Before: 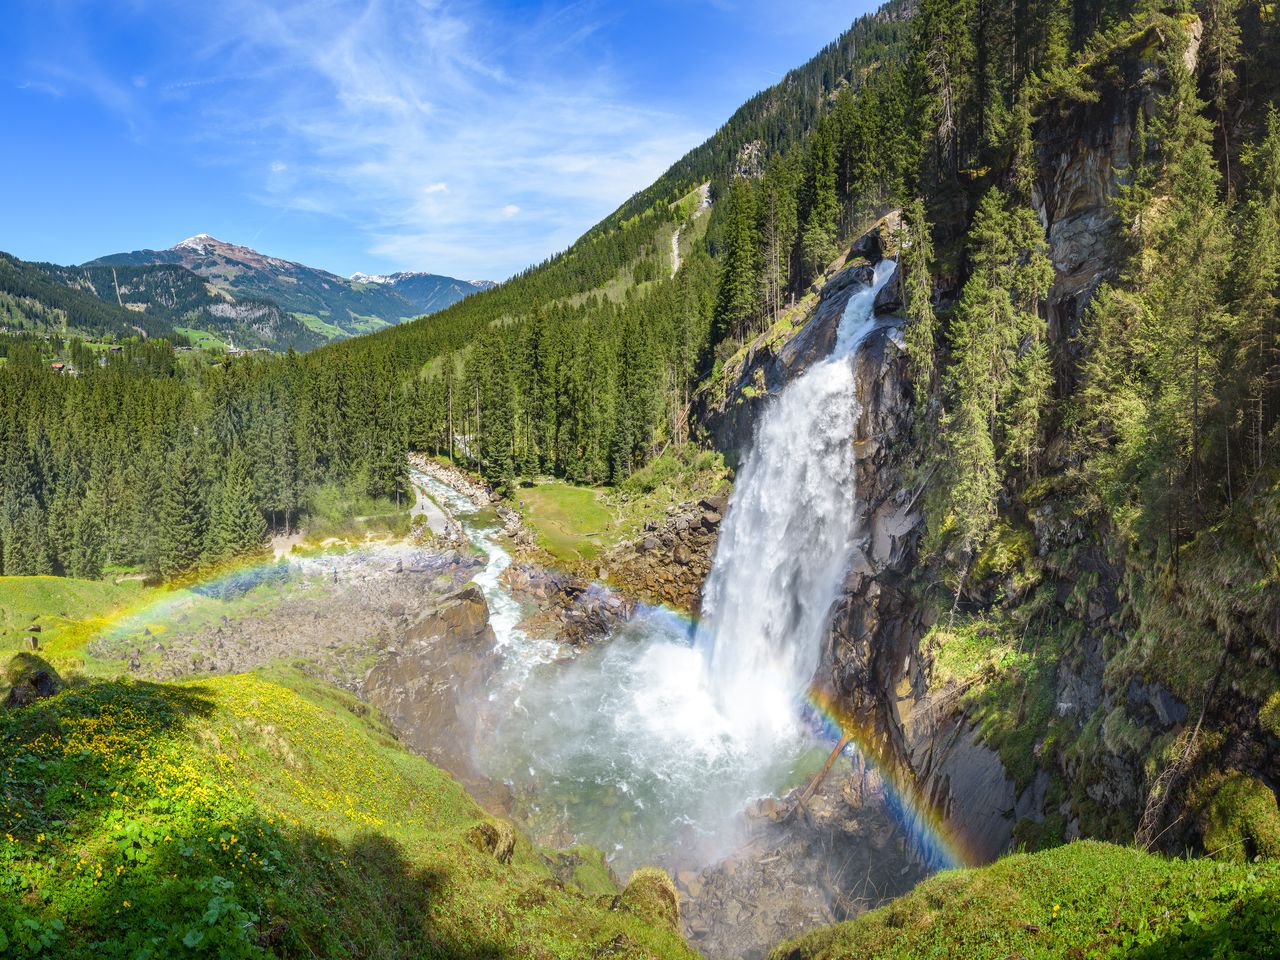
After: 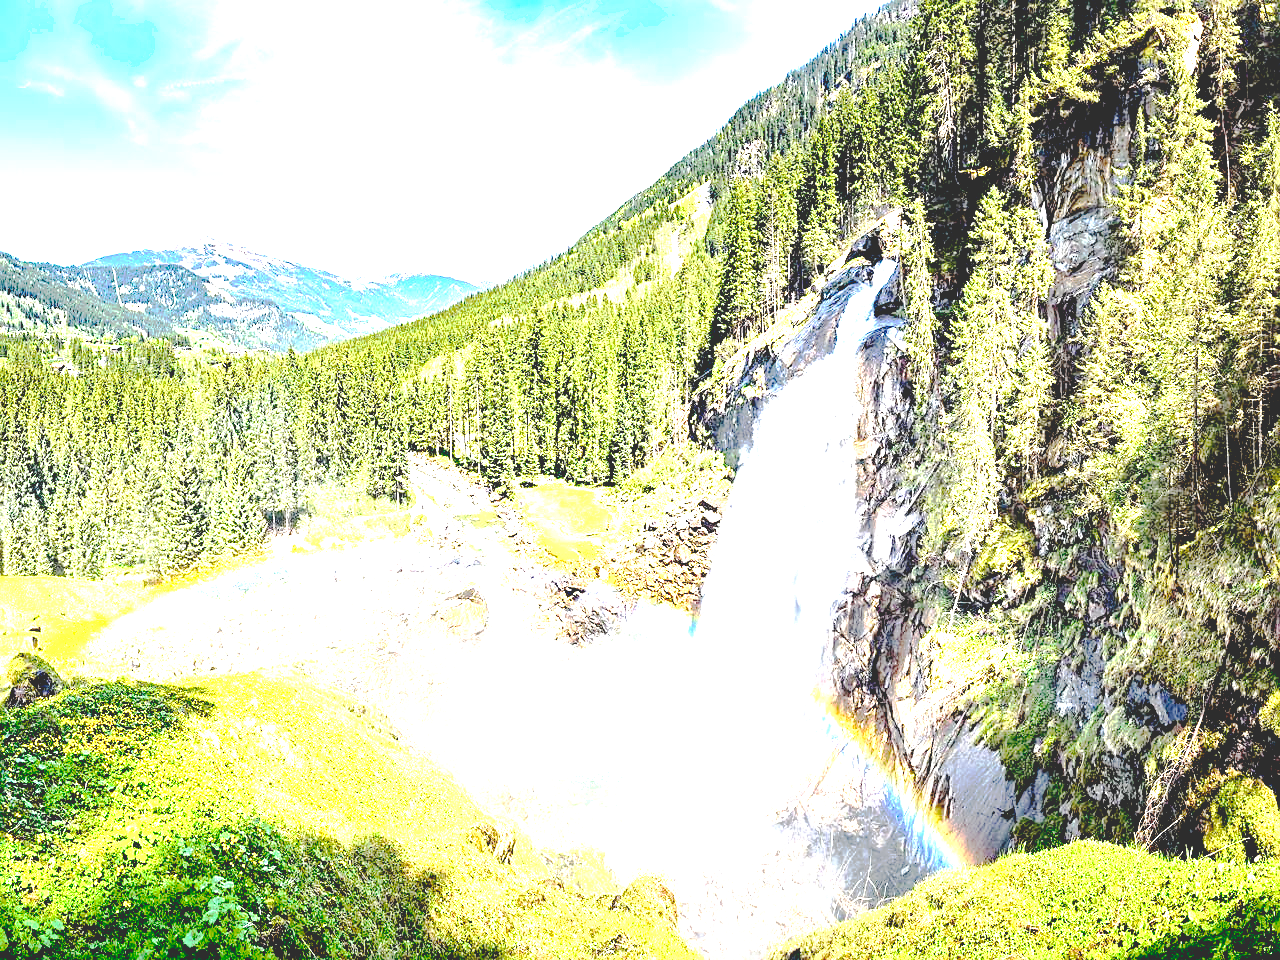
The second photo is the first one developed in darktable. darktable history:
tone equalizer: -8 EV -0.717 EV, -7 EV -0.719 EV, -6 EV -0.633 EV, -5 EV -0.397 EV, -3 EV 0.395 EV, -2 EV 0.6 EV, -1 EV 0.687 EV, +0 EV 0.764 EV, edges refinement/feathering 500, mask exposure compensation -1.57 EV, preserve details no
base curve: curves: ch0 [(0.065, 0.026) (0.236, 0.358) (0.53, 0.546) (0.777, 0.841) (0.924, 0.992)], preserve colors none
sharpen: on, module defaults
exposure: black level correction 0, exposure 1.946 EV, compensate highlight preservation false
